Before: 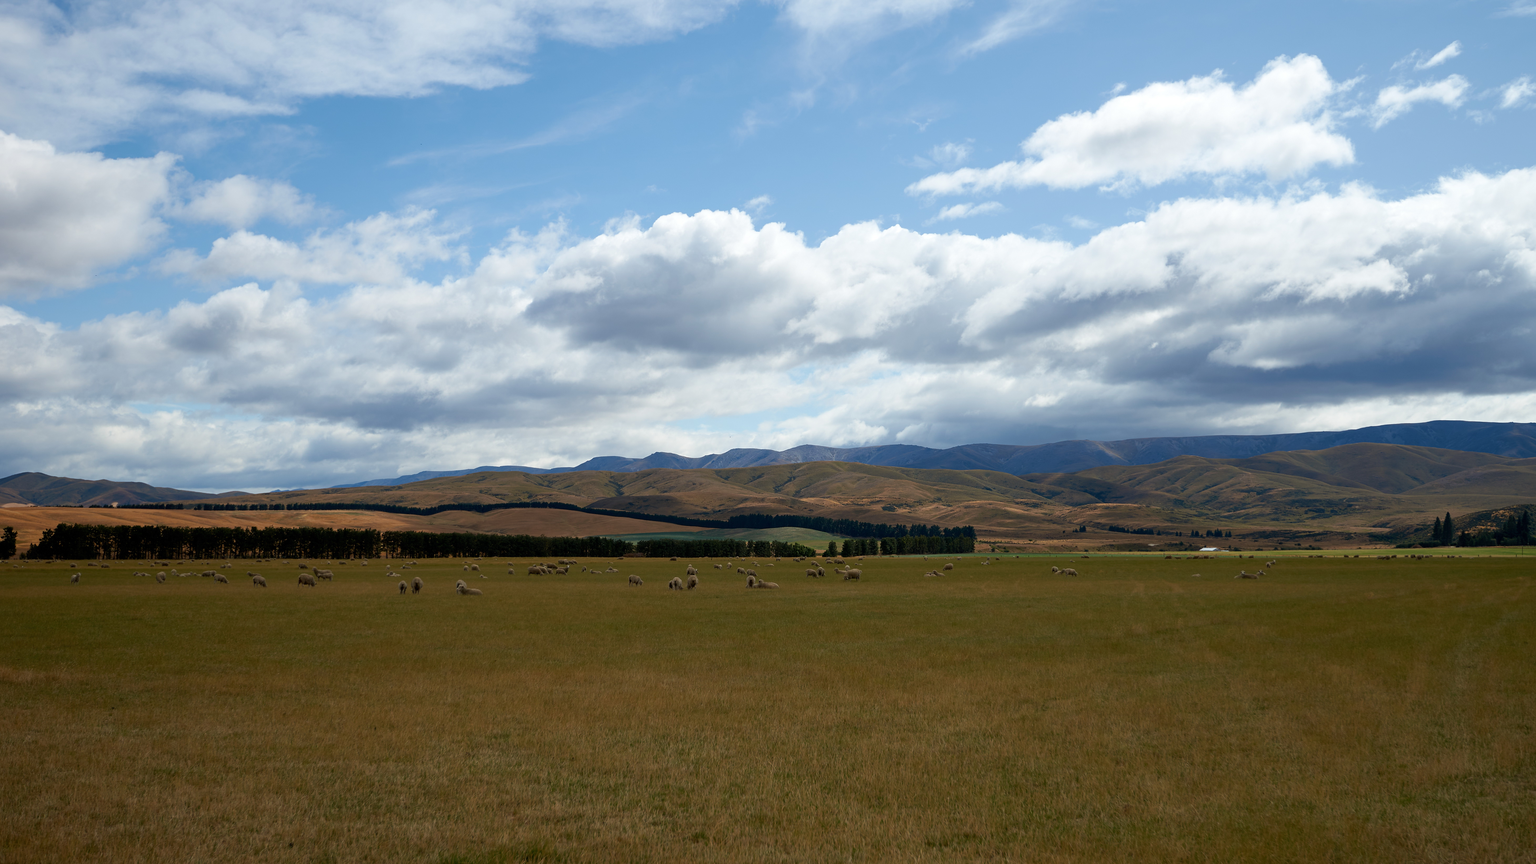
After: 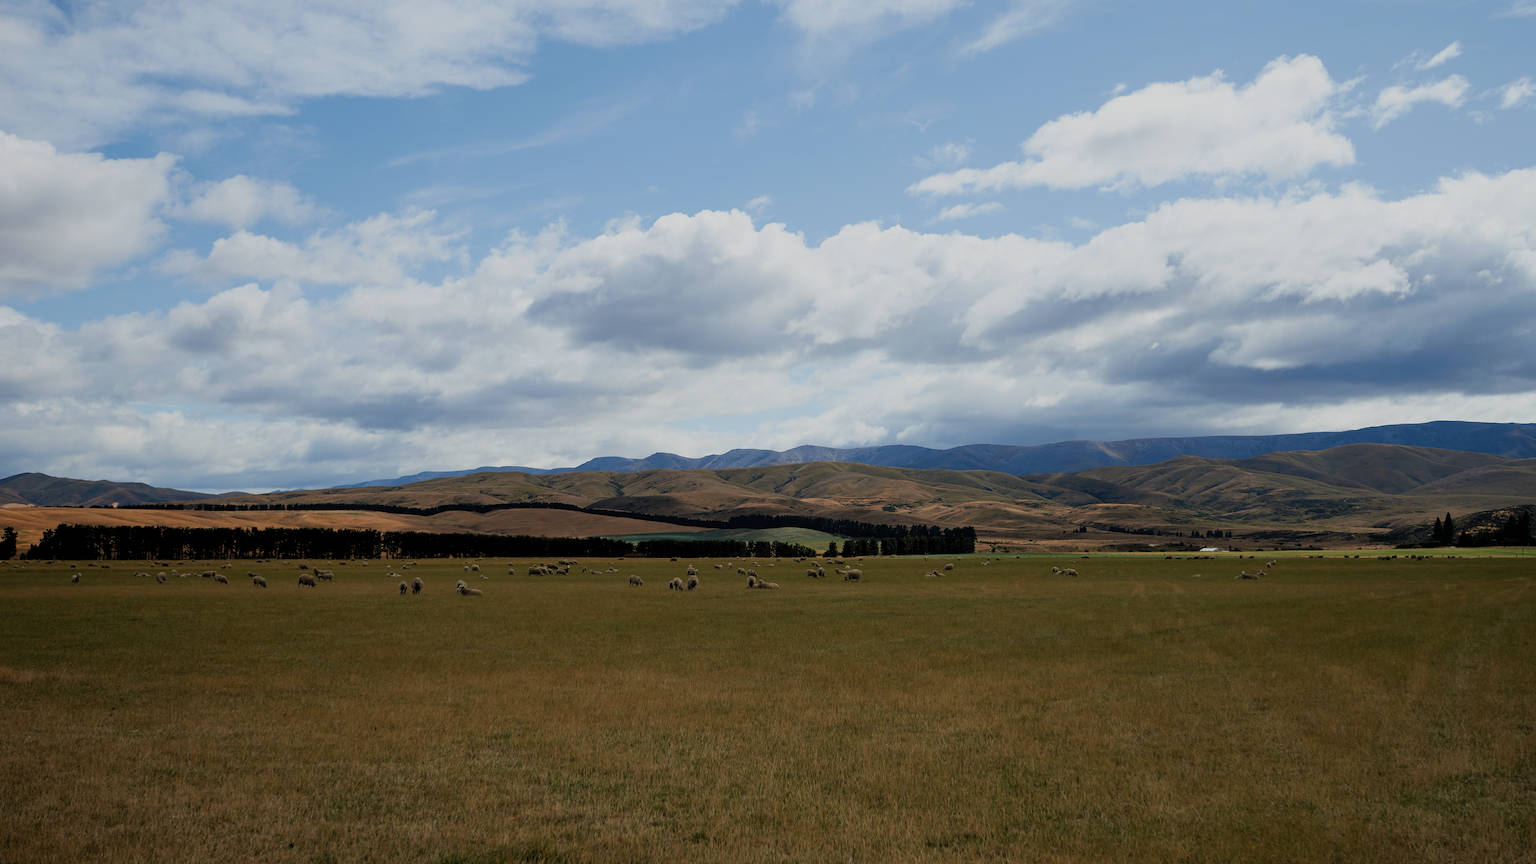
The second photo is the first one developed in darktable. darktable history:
exposure: compensate highlight preservation false
filmic rgb: black relative exposure -7.65 EV, white relative exposure 4.56 EV, hardness 3.61, color science v4 (2020), contrast in shadows soft, contrast in highlights soft
